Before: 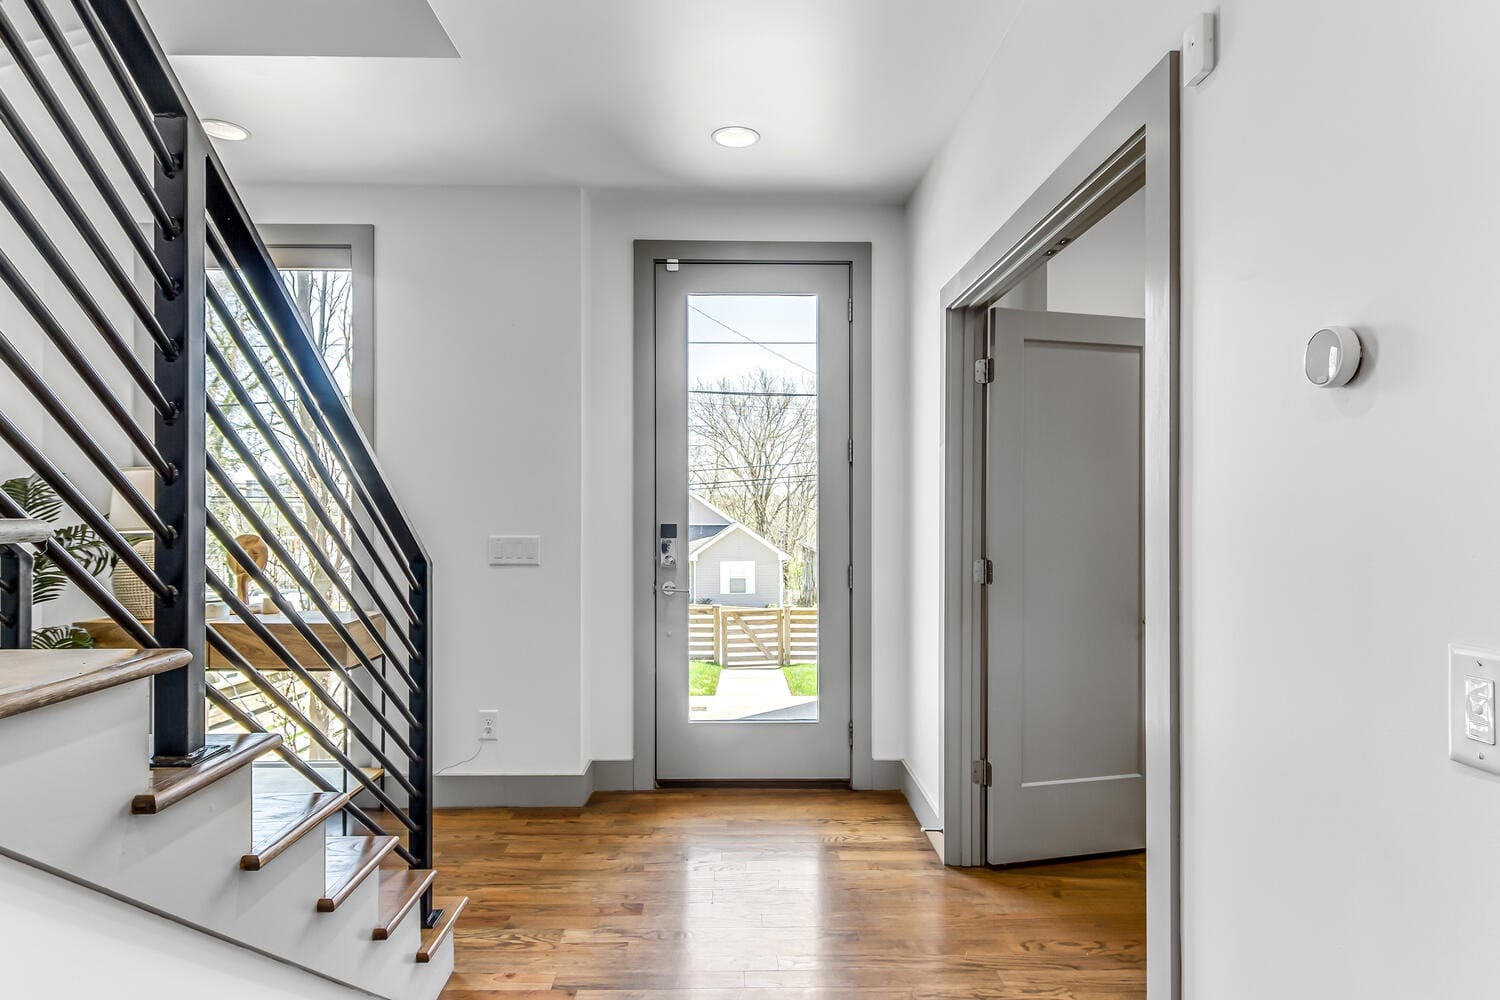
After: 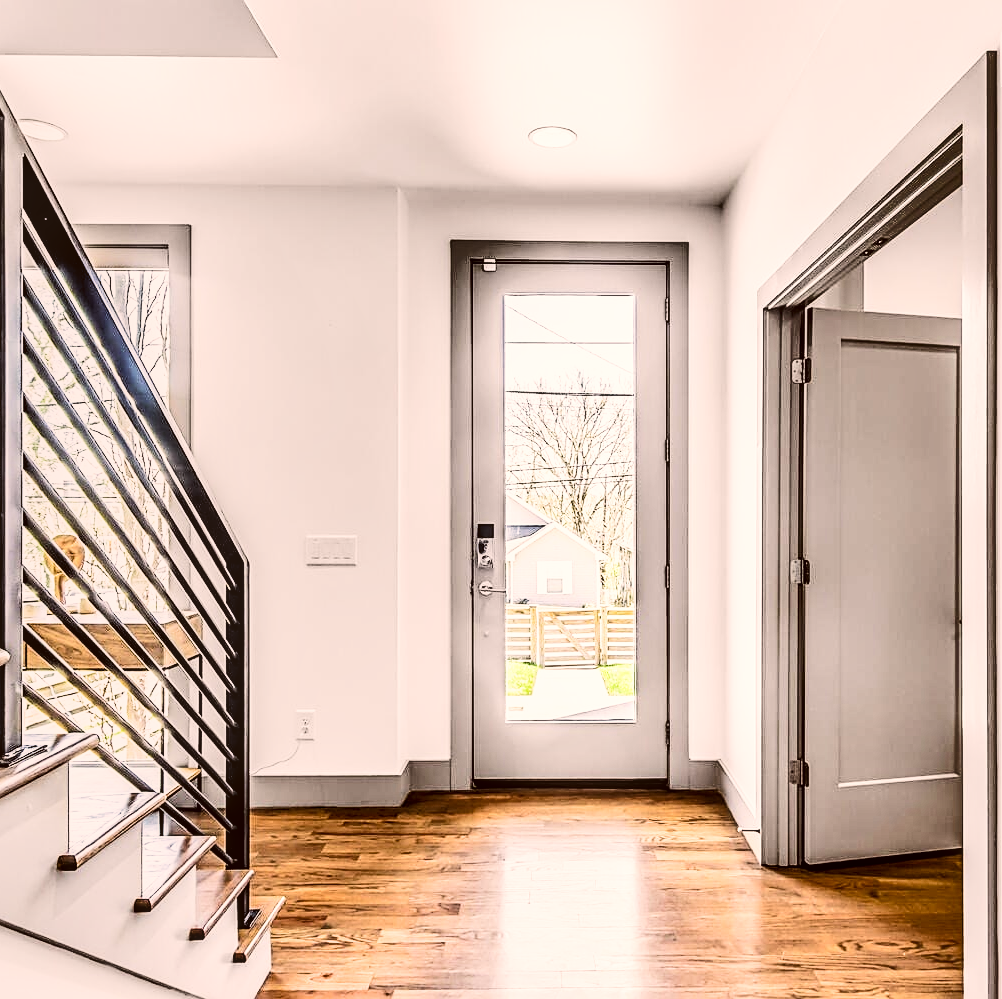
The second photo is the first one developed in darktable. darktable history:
crop and rotate: left 12.266%, right 20.918%
shadows and highlights: low approximation 0.01, soften with gaussian
exposure: black level correction 0, exposure 0.692 EV, compensate exposure bias true, compensate highlight preservation false
filmic rgb: black relative exposure -5.01 EV, white relative exposure 3.56 EV, threshold 5.95 EV, hardness 3.17, contrast 1.49, highlights saturation mix -49.41%, enable highlight reconstruction true
local contrast: on, module defaults
contrast brightness saturation: contrast 0.2, brightness 0.159, saturation 0.216
sharpen: on, module defaults
color correction: highlights a* 10.18, highlights b* 9.67, shadows a* 8.18, shadows b* 8.16, saturation 0.766
